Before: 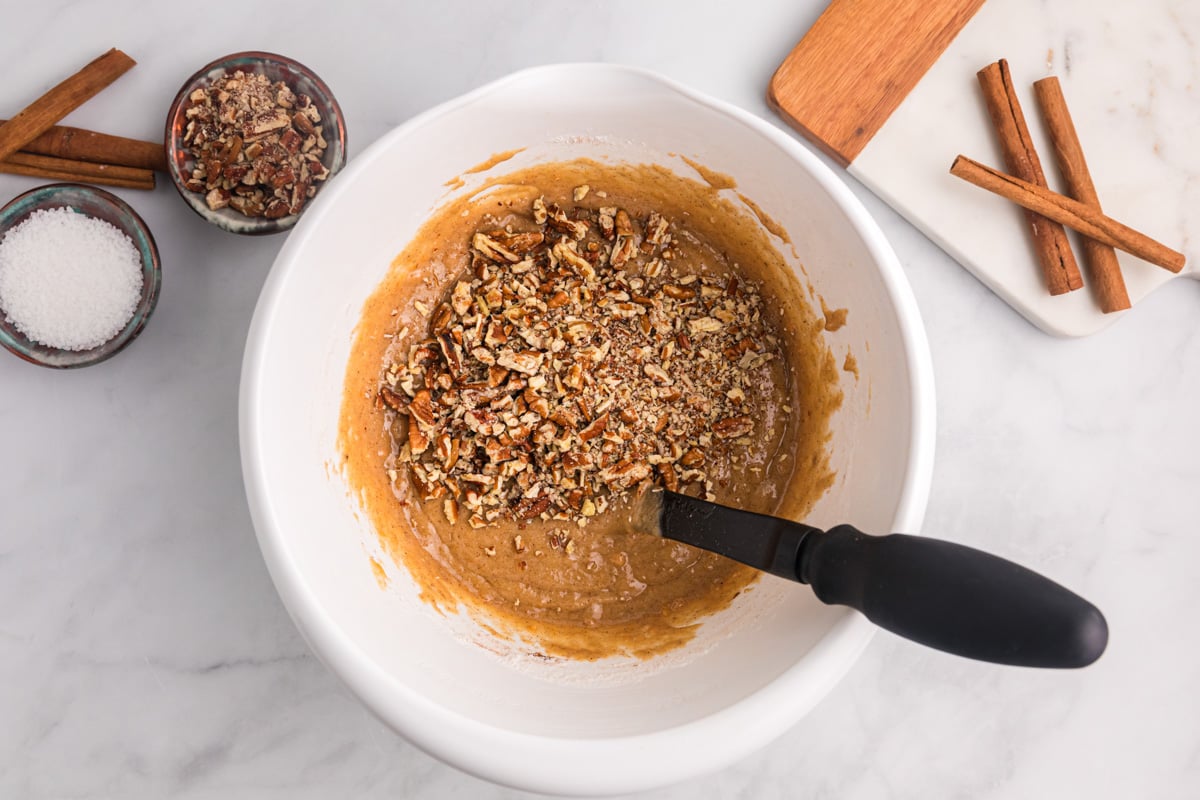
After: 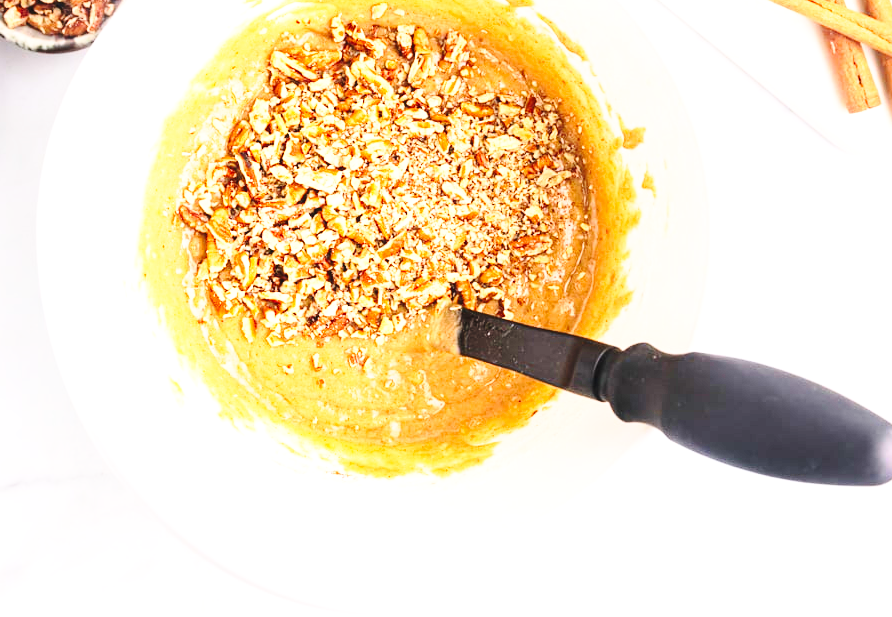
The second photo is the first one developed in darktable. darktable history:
exposure: black level correction -0.001, exposure 1.111 EV, compensate highlight preservation false
crop: left 16.836%, top 22.837%, right 8.806%
base curve: curves: ch0 [(0, 0) (0.028, 0.03) (0.121, 0.232) (0.46, 0.748) (0.859, 0.968) (1, 1)], preserve colors none
contrast brightness saturation: contrast 0.199, brightness 0.169, saturation 0.221
